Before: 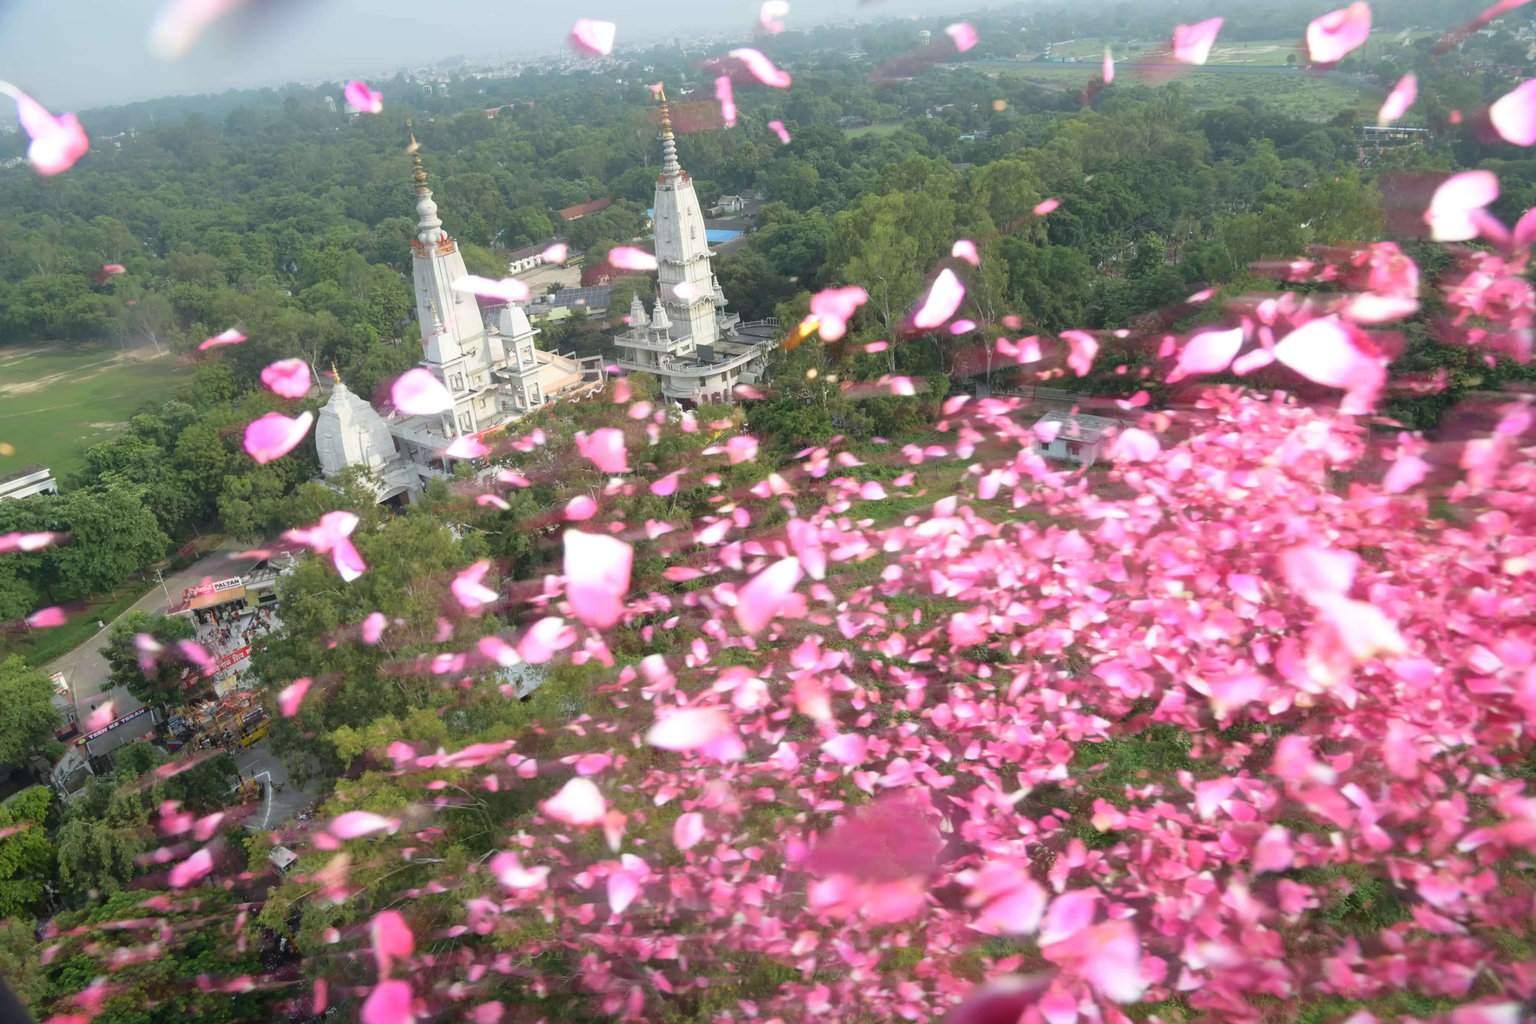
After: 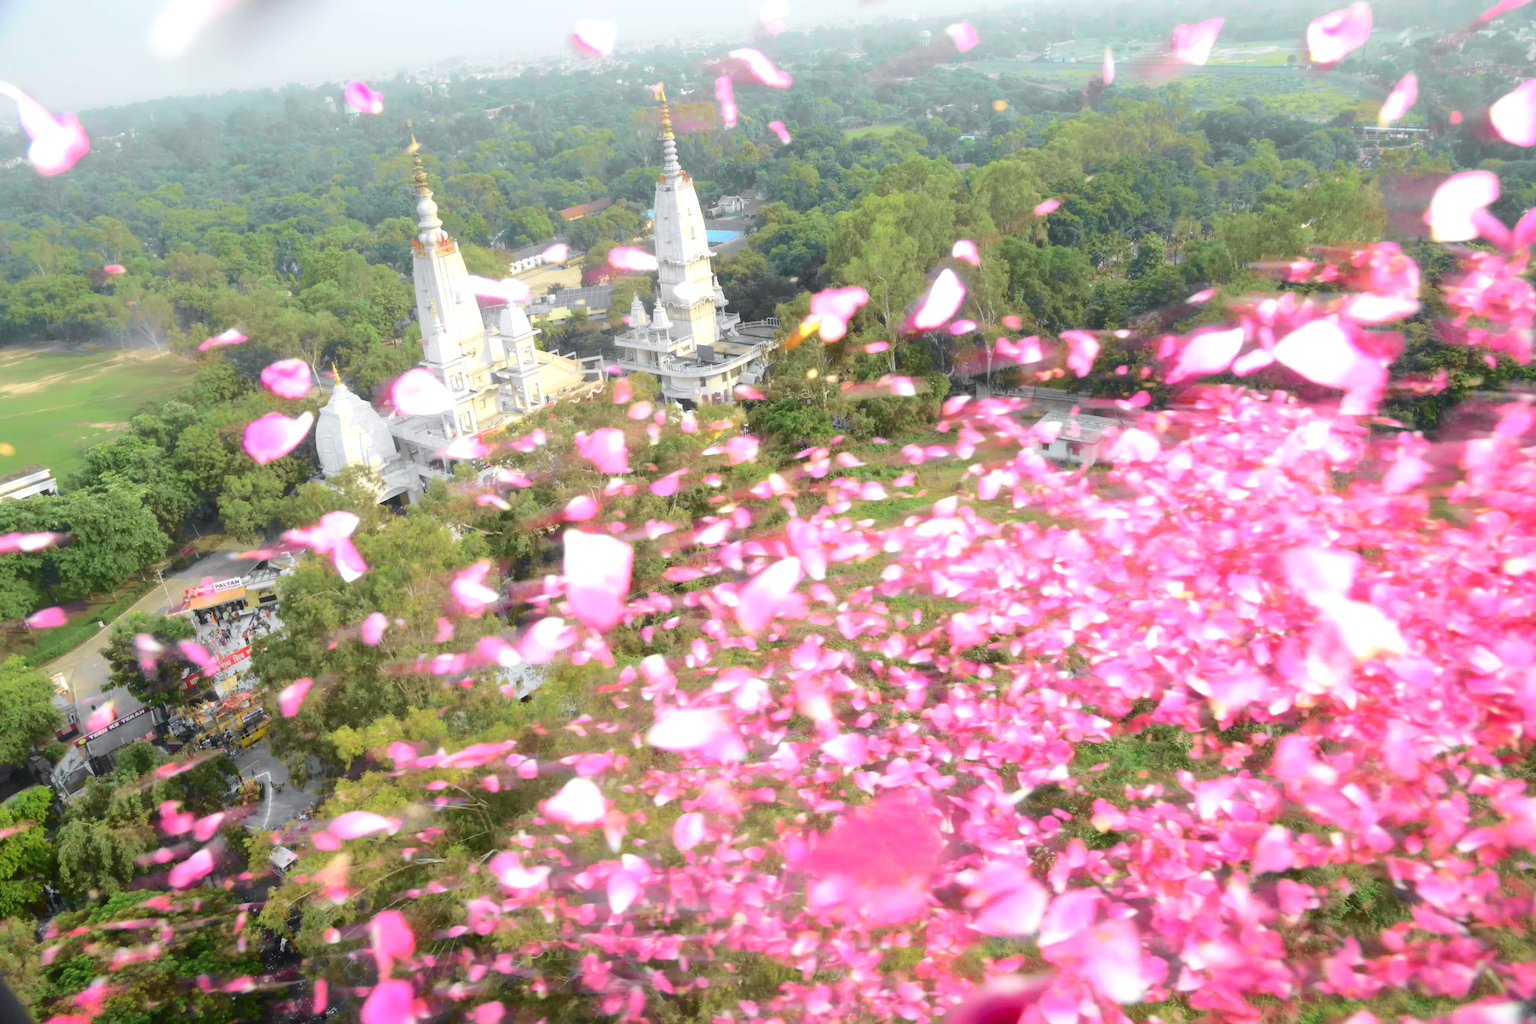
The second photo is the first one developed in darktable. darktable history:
exposure: black level correction 0, exposure 0.5 EV, compensate highlight preservation false
tone curve: curves: ch0 [(0, 0) (0.071, 0.047) (0.266, 0.26) (0.483, 0.554) (0.753, 0.811) (1, 0.983)]; ch1 [(0, 0) (0.346, 0.307) (0.408, 0.387) (0.463, 0.465) (0.482, 0.493) (0.502, 0.5) (0.517, 0.502) (0.55, 0.548) (0.597, 0.61) (0.651, 0.698) (1, 1)]; ch2 [(0, 0) (0.346, 0.34) (0.434, 0.46) (0.485, 0.494) (0.5, 0.494) (0.517, 0.506) (0.526, 0.545) (0.583, 0.61) (0.625, 0.659) (1, 1)], color space Lab, independent channels, preserve colors none
contrast equalizer: octaves 7, y [[0.502, 0.505, 0.512, 0.529, 0.564, 0.588], [0.5 ×6], [0.502, 0.505, 0.512, 0.529, 0.564, 0.588], [0, 0.001, 0.001, 0.004, 0.008, 0.011], [0, 0.001, 0.001, 0.004, 0.008, 0.011]], mix -1
